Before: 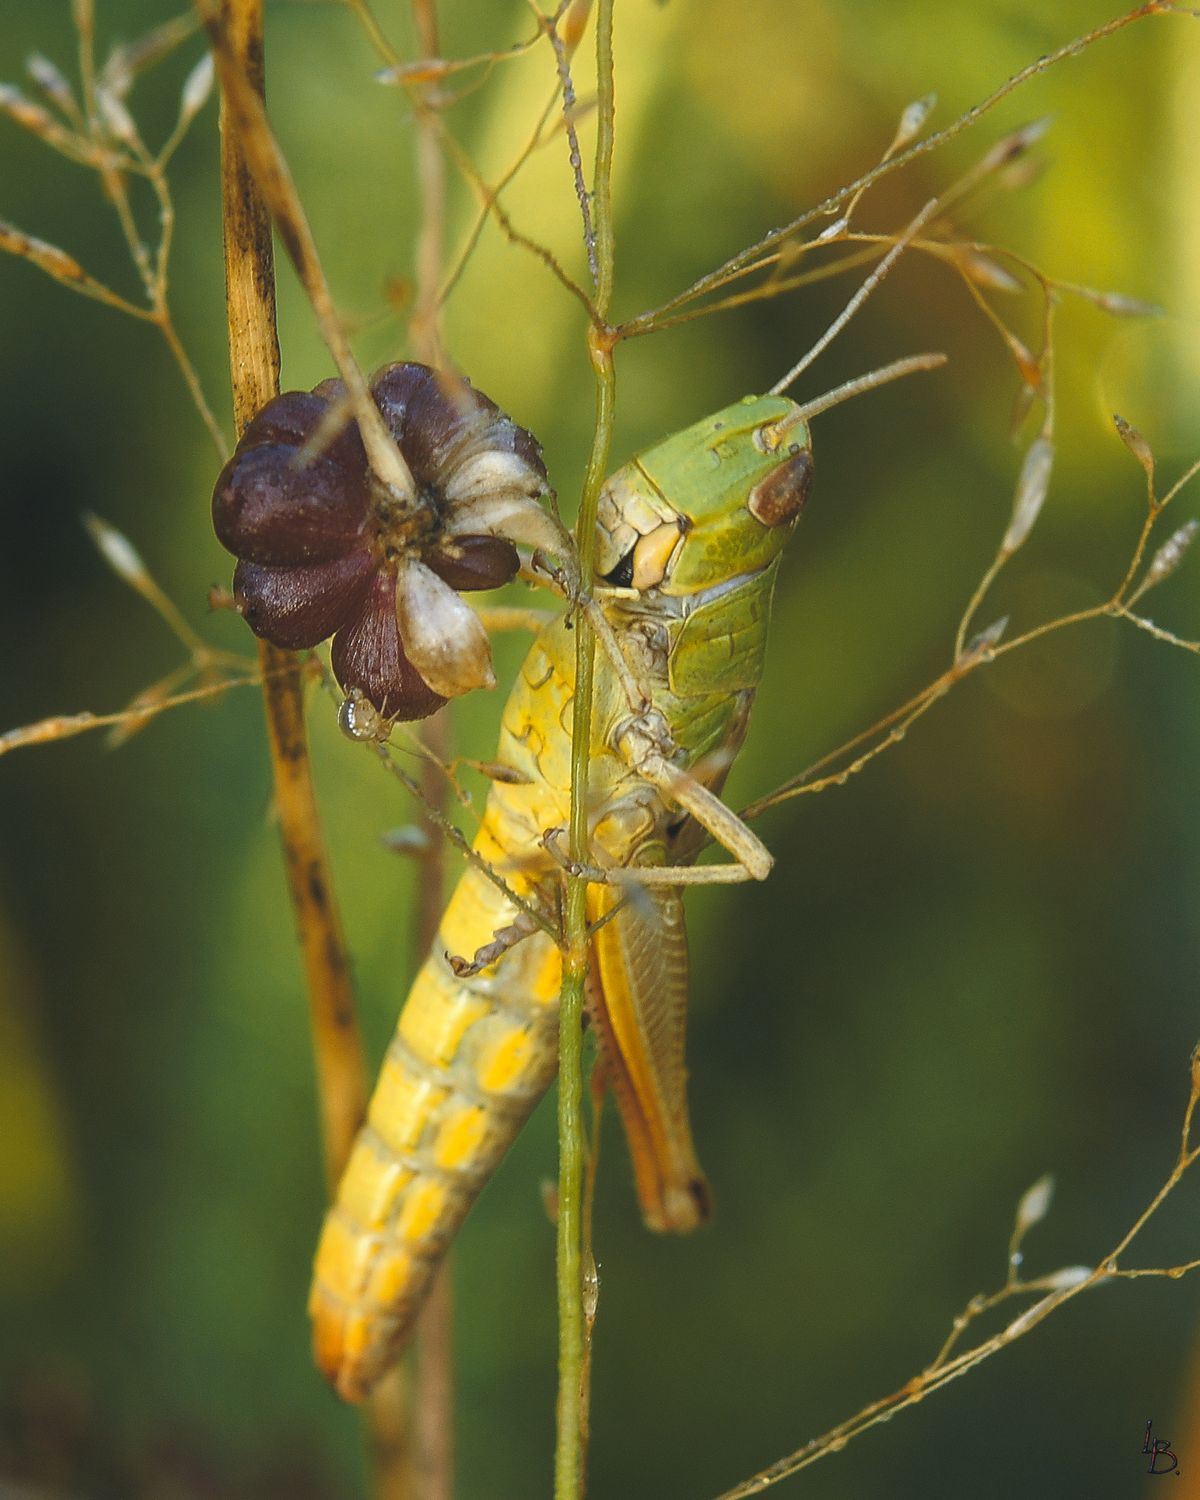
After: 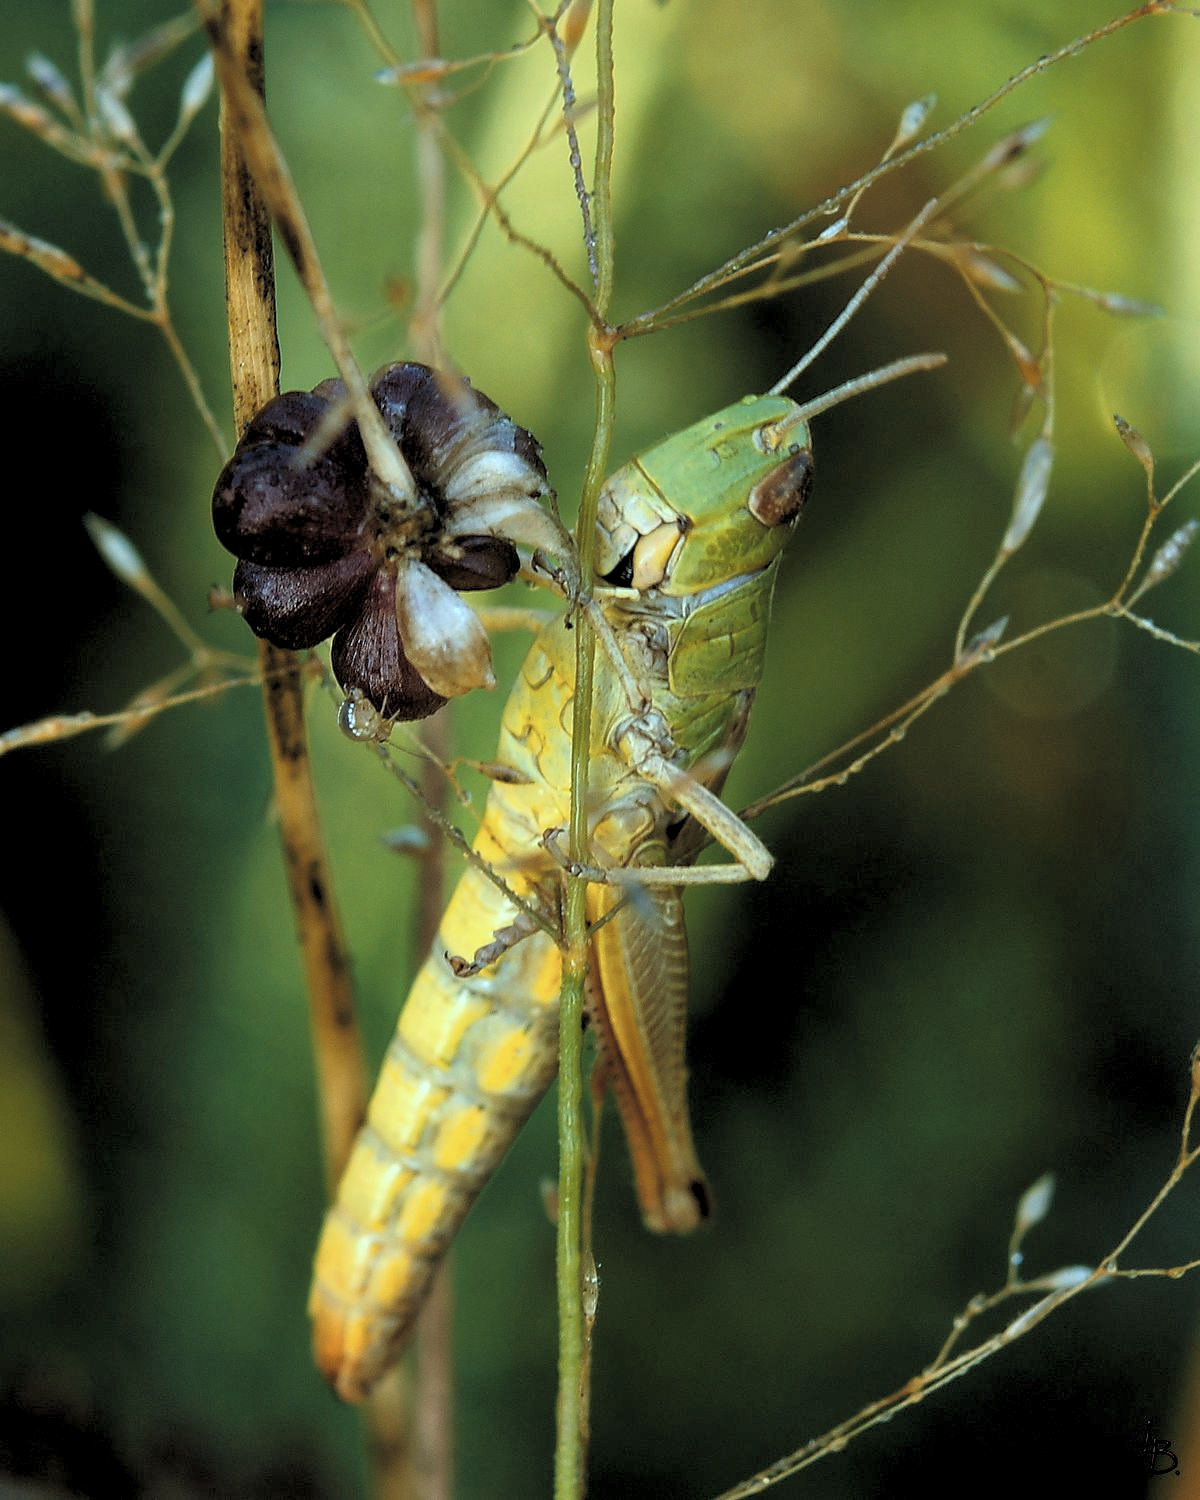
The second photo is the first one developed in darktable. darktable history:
color correction: highlights a* -10.69, highlights b* -19.19
rgb levels: levels [[0.034, 0.472, 0.904], [0, 0.5, 1], [0, 0.5, 1]]
